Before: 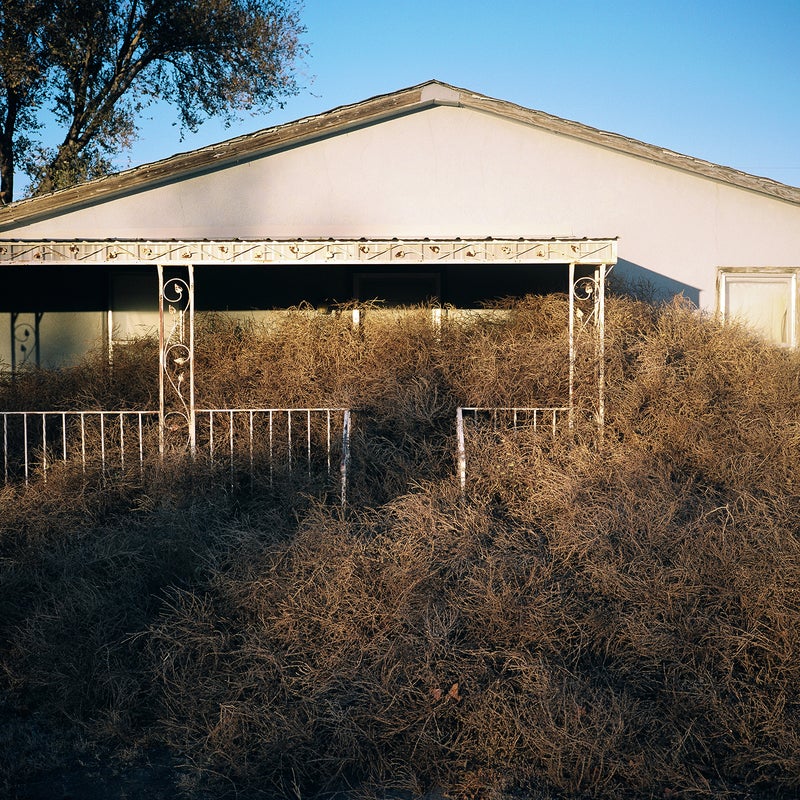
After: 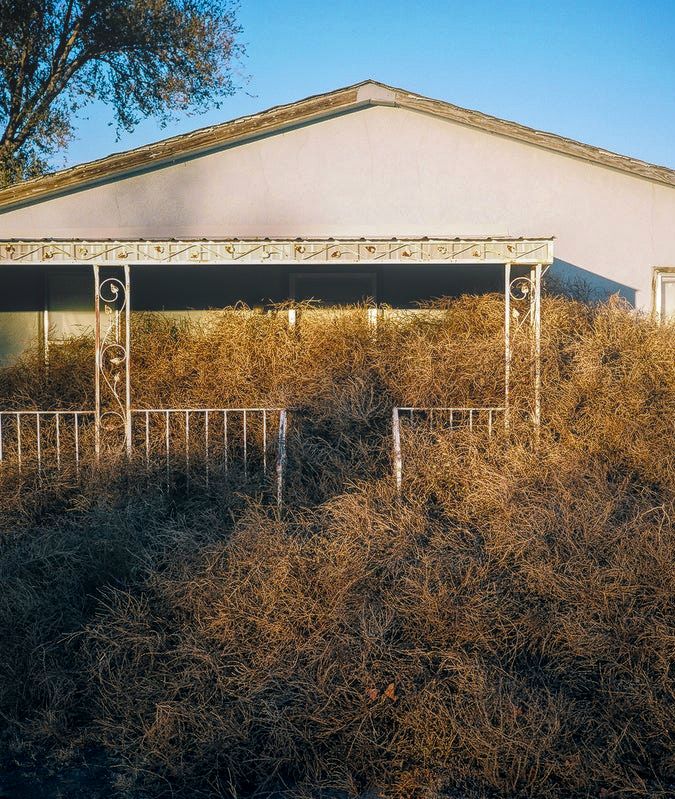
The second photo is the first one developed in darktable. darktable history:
local contrast: highlights 66%, shadows 32%, detail 167%, midtone range 0.2
color balance rgb: linear chroma grading › global chroma 0.689%, perceptual saturation grading › global saturation 20.653%, perceptual saturation grading › highlights -19.715%, perceptual saturation grading › shadows 29.401%, global vibrance 9.272%
crop: left 8.051%, right 7.489%
